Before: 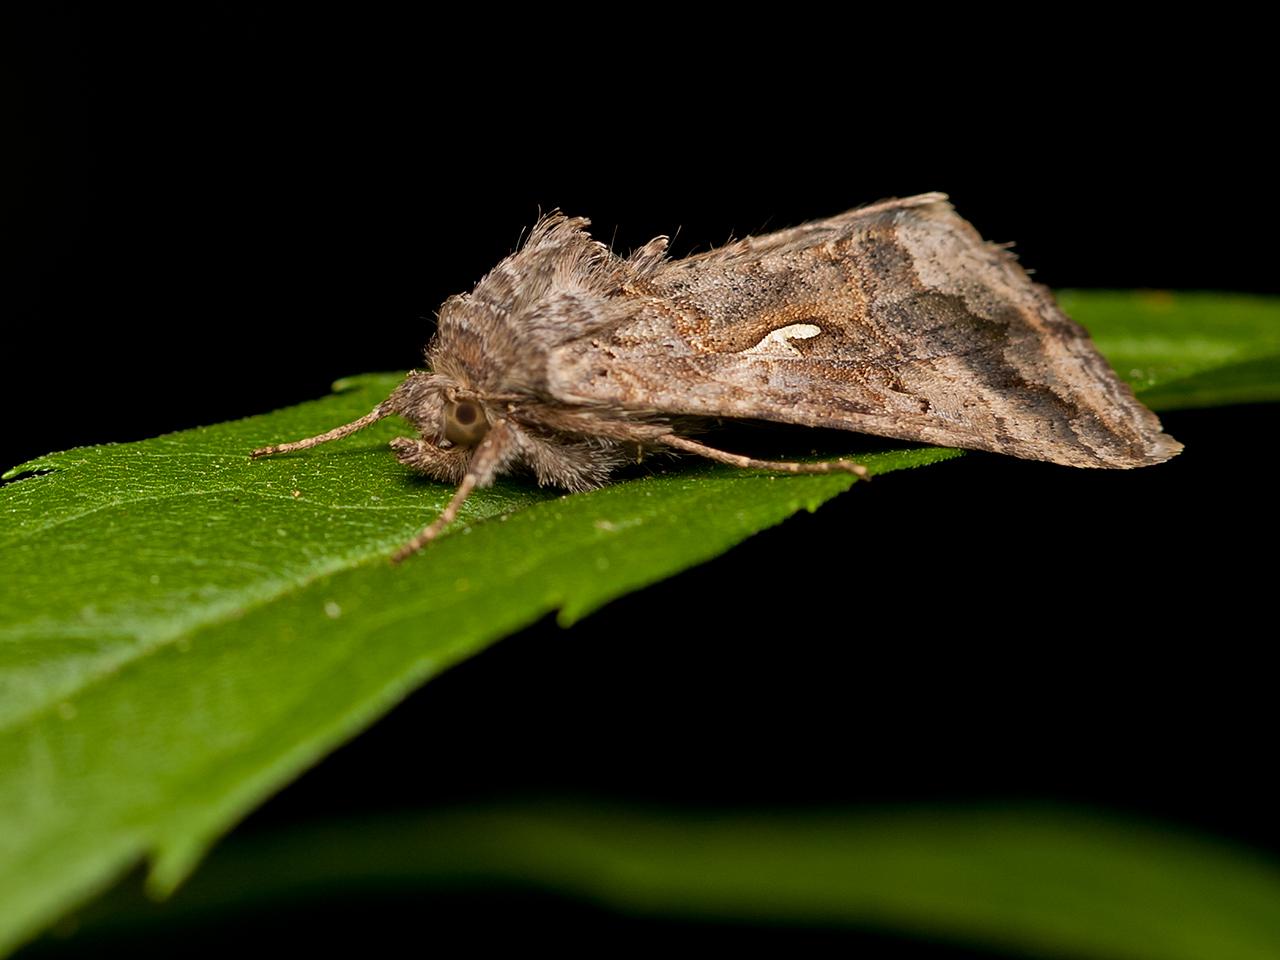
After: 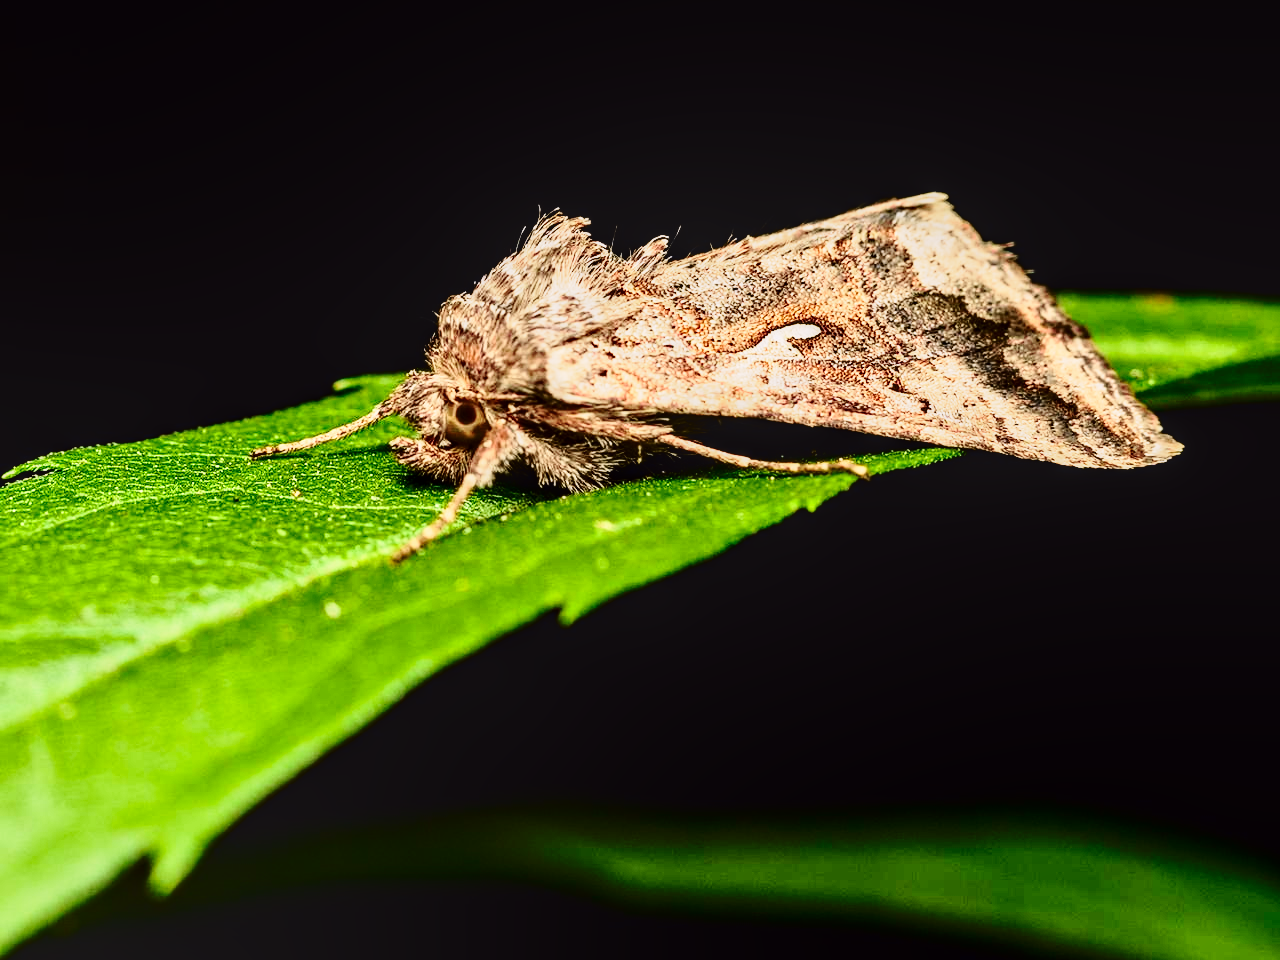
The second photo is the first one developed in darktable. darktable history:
local contrast: on, module defaults
tone equalizer: -8 EV -0.75 EV, -7 EV -0.7 EV, -6 EV -0.6 EV, -5 EV -0.4 EV, -3 EV 0.4 EV, -2 EV 0.6 EV, -1 EV 0.7 EV, +0 EV 0.75 EV, edges refinement/feathering 500, mask exposure compensation -1.57 EV, preserve details no
base curve: curves: ch0 [(0, 0) (0.028, 0.03) (0.121, 0.232) (0.46, 0.748) (0.859, 0.968) (1, 1)], preserve colors none
tone curve: curves: ch0 [(0, 0.011) (0.053, 0.026) (0.174, 0.115) (0.398, 0.444) (0.673, 0.775) (0.829, 0.906) (0.991, 0.981)]; ch1 [(0, 0) (0.264, 0.22) (0.407, 0.373) (0.463, 0.457) (0.492, 0.501) (0.512, 0.513) (0.54, 0.543) (0.585, 0.617) (0.659, 0.686) (0.78, 0.8) (1, 1)]; ch2 [(0, 0) (0.438, 0.449) (0.473, 0.469) (0.503, 0.5) (0.523, 0.534) (0.562, 0.591) (0.612, 0.627) (0.701, 0.707) (1, 1)], color space Lab, independent channels, preserve colors none
